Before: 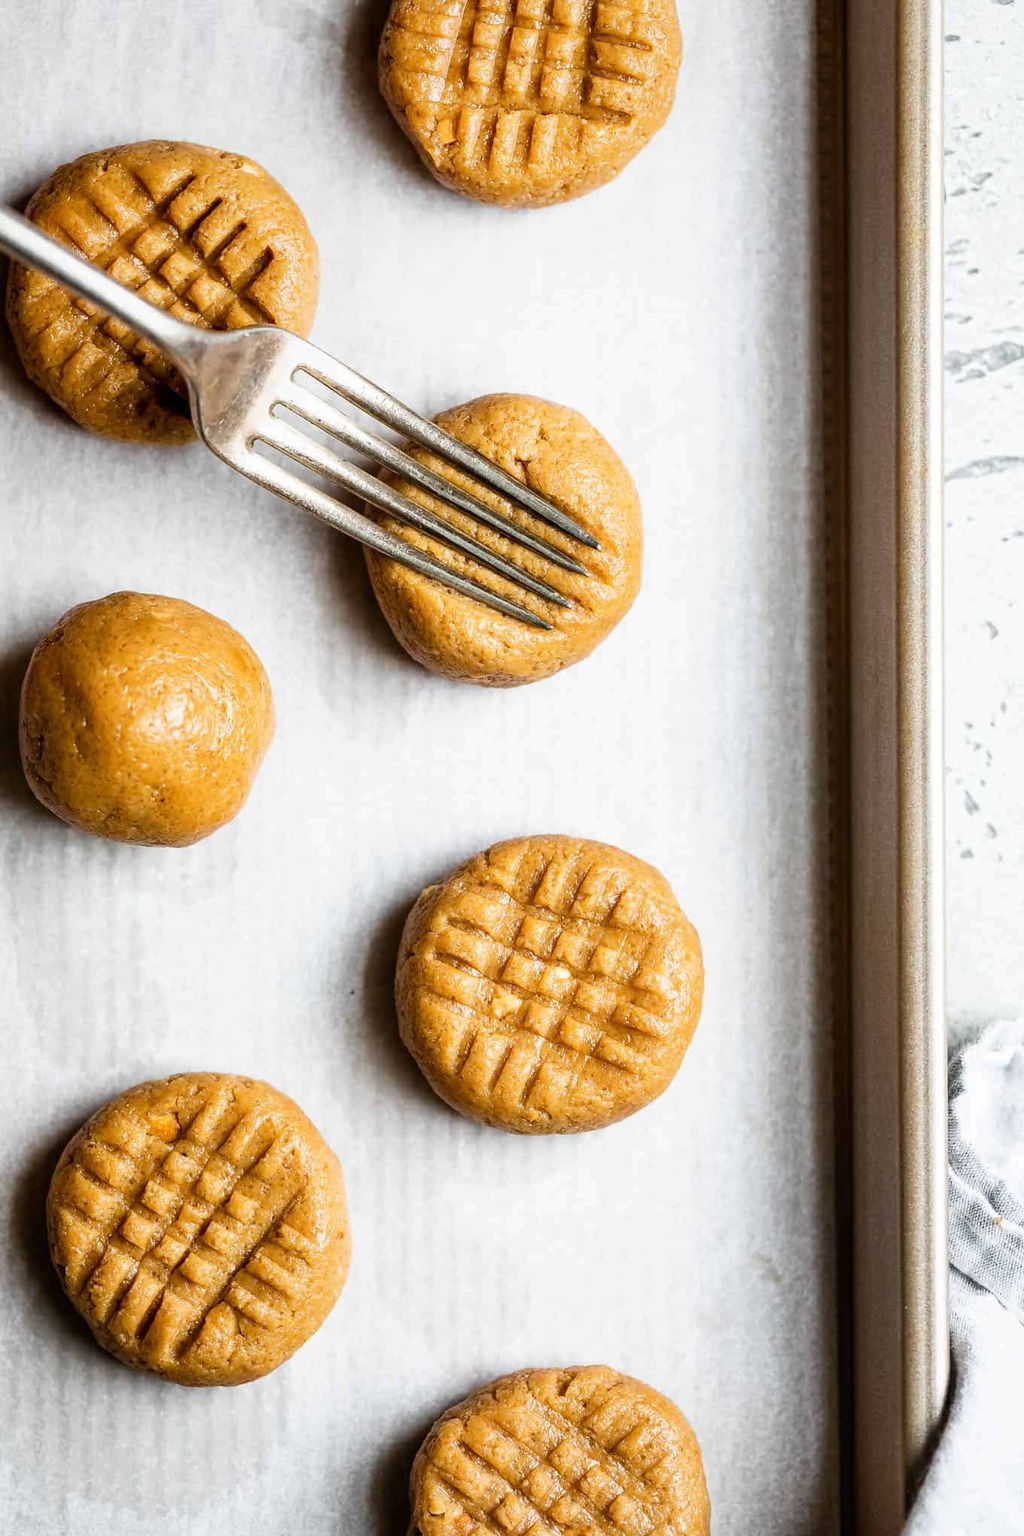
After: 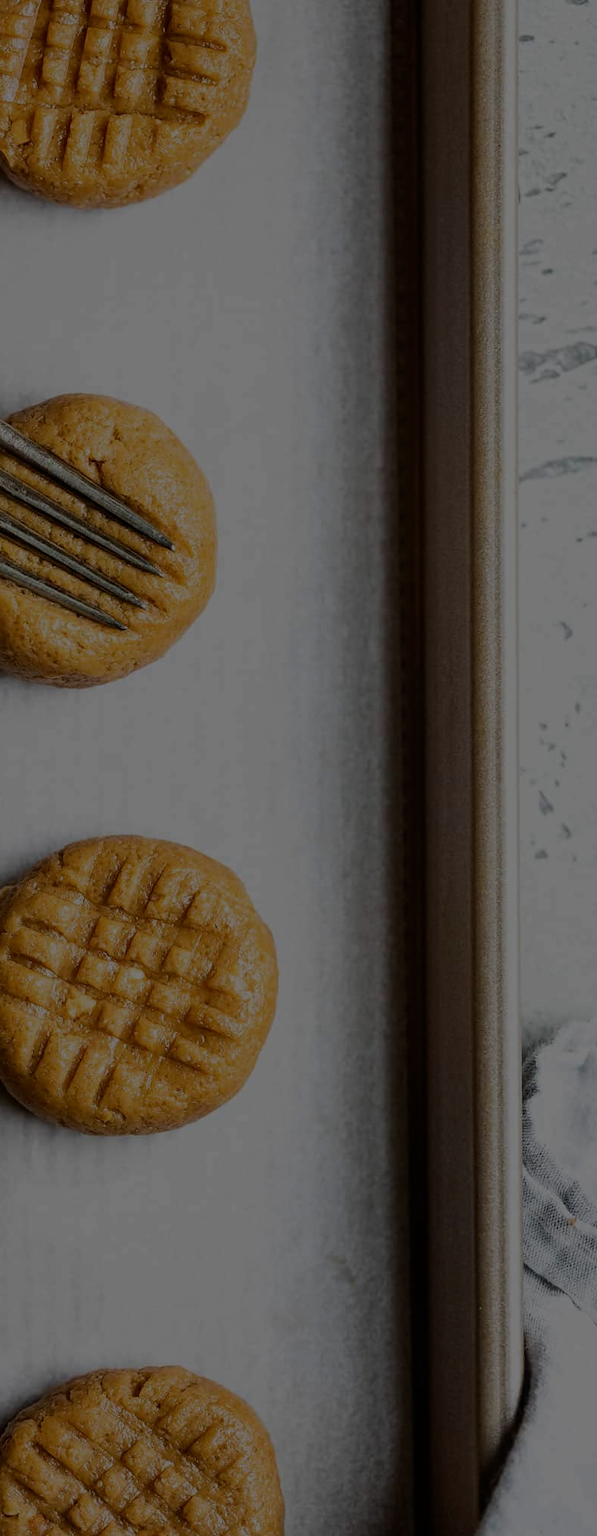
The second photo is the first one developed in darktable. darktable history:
crop: left 41.621%
exposure: exposure -2.382 EV, compensate highlight preservation false
